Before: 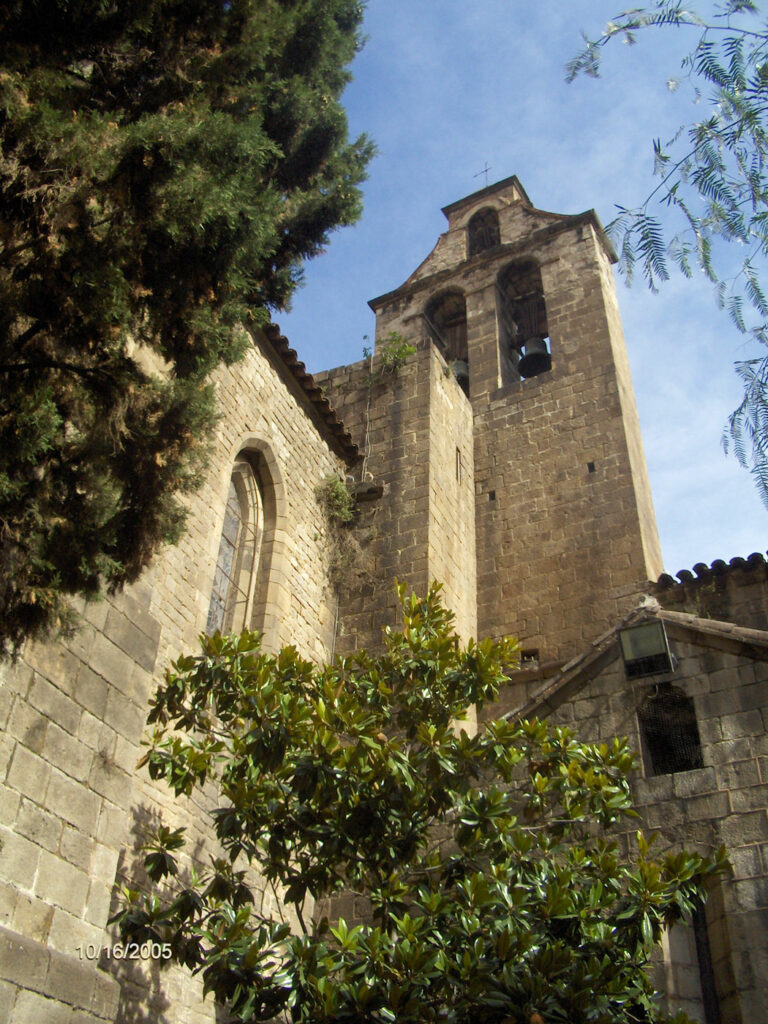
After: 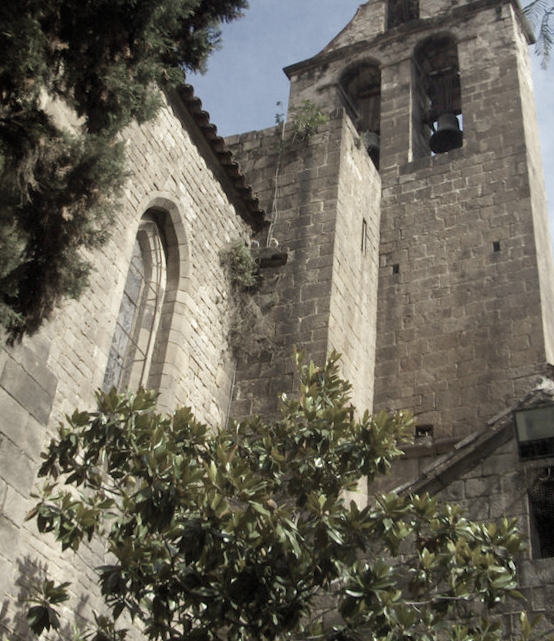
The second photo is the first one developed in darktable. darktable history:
color zones: curves: ch0 [(0, 0.6) (0.129, 0.508) (0.193, 0.483) (0.429, 0.5) (0.571, 0.5) (0.714, 0.5) (0.857, 0.5) (1, 0.6)]; ch1 [(0, 0.481) (0.112, 0.245) (0.213, 0.223) (0.429, 0.233) (0.571, 0.231) (0.683, 0.242) (0.857, 0.296) (1, 0.481)]
crop and rotate: angle -3.37°, left 9.79%, top 20.73%, right 12.42%, bottom 11.82%
